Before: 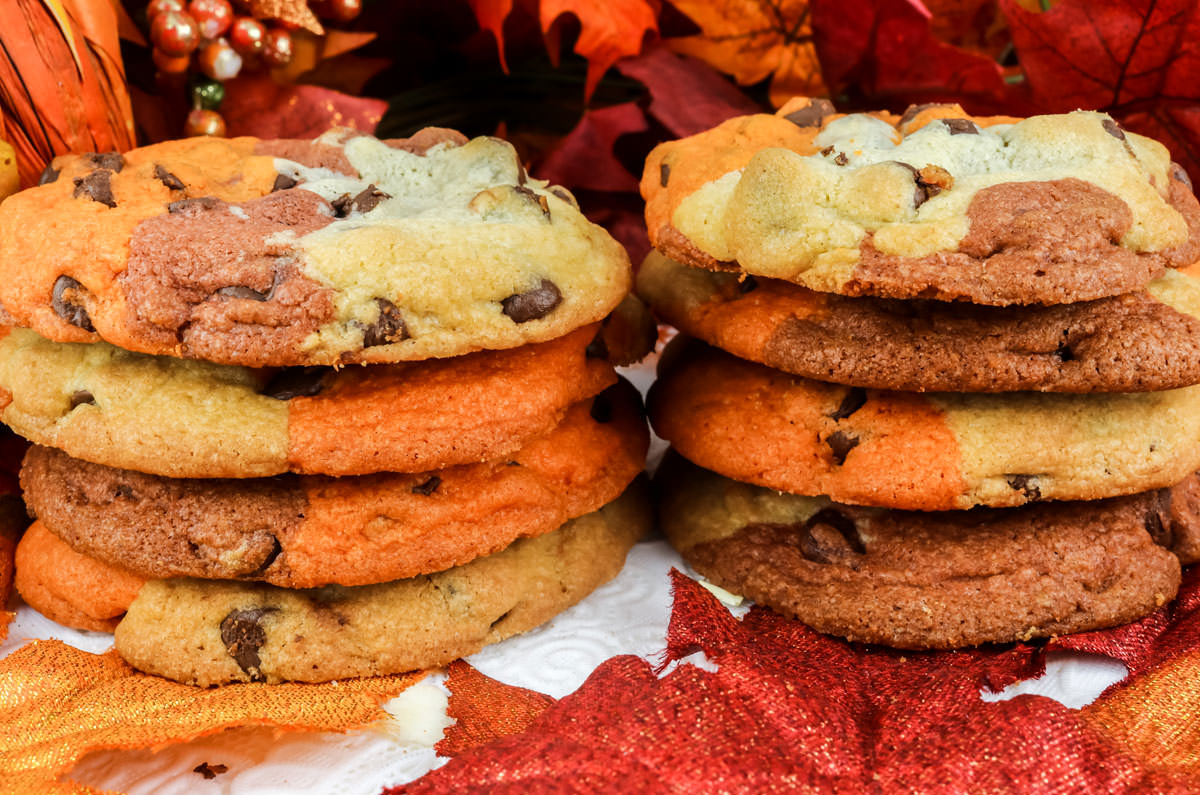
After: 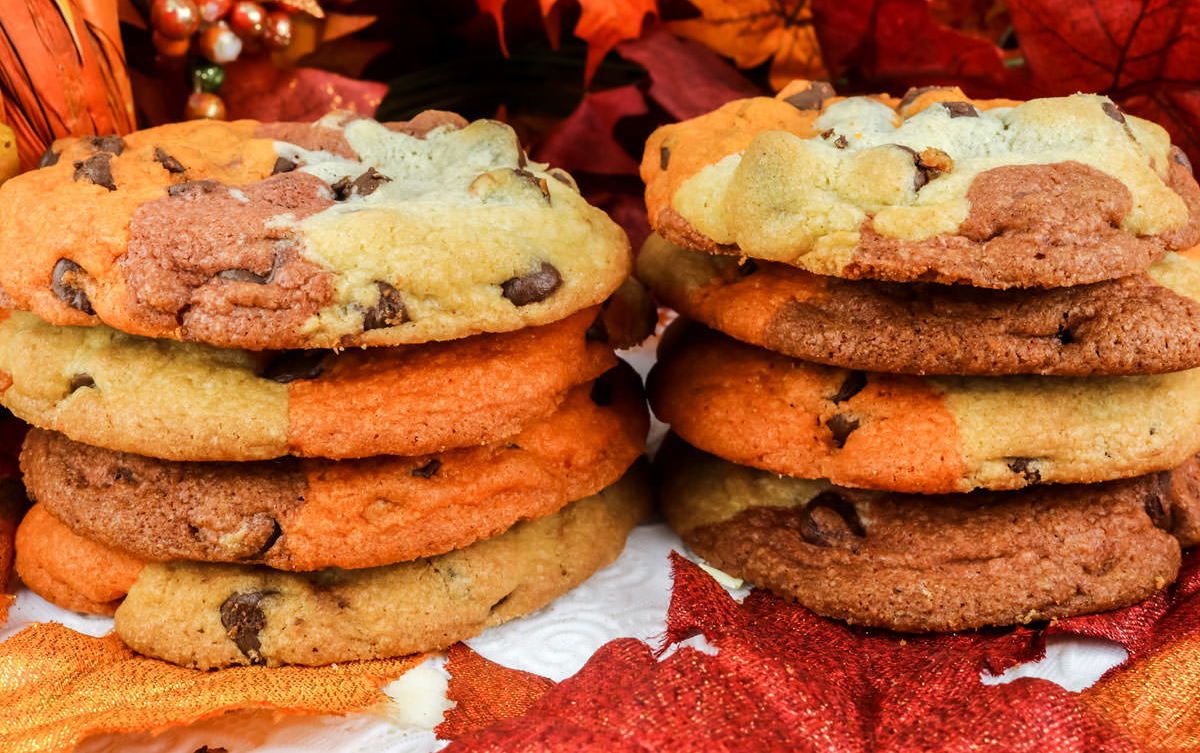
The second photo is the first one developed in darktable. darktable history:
crop and rotate: top 2.216%, bottom 3.055%
